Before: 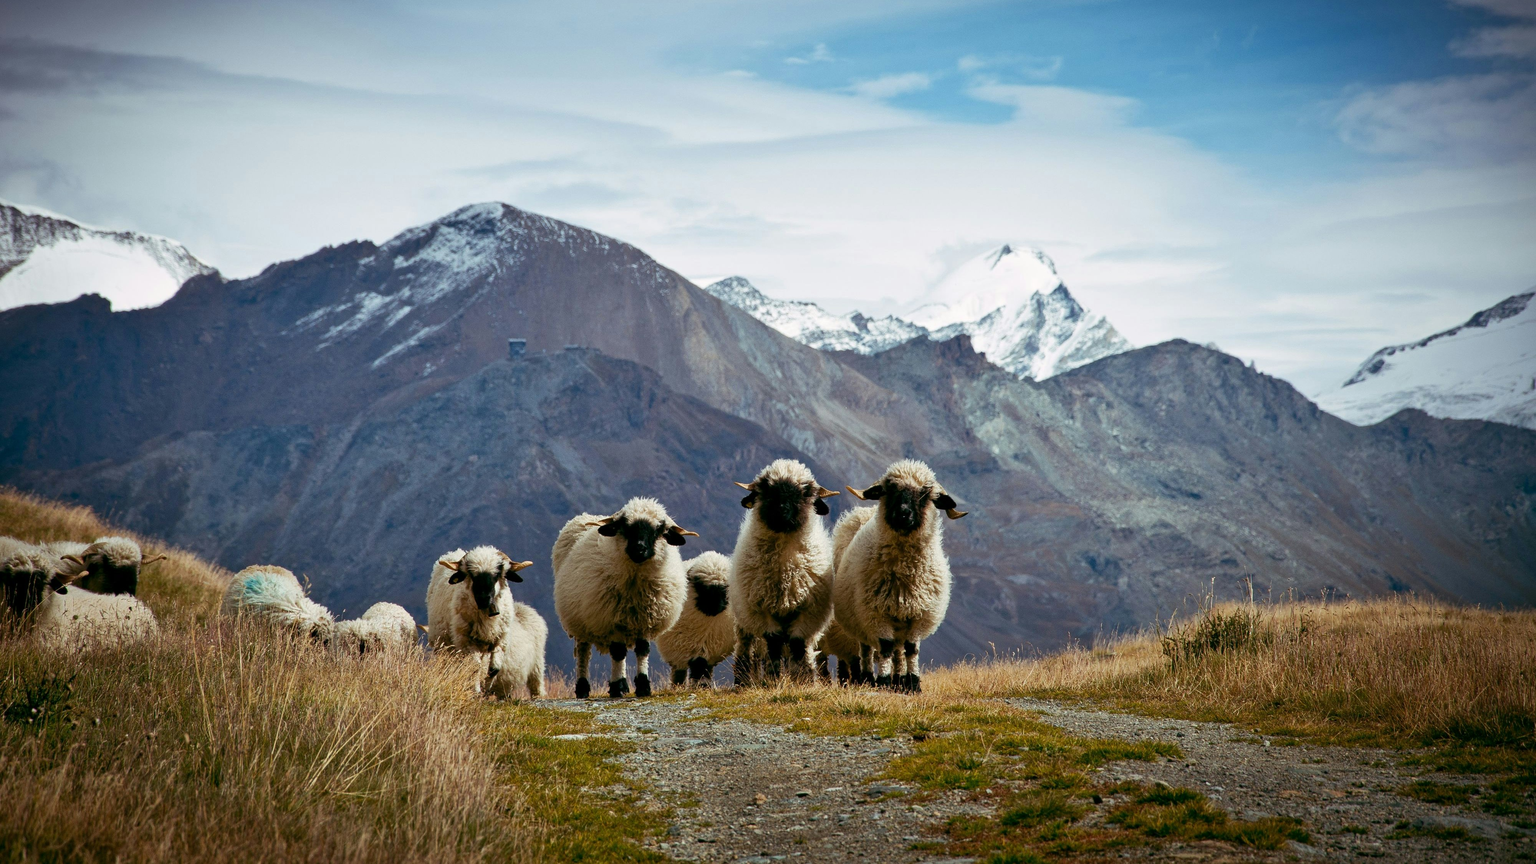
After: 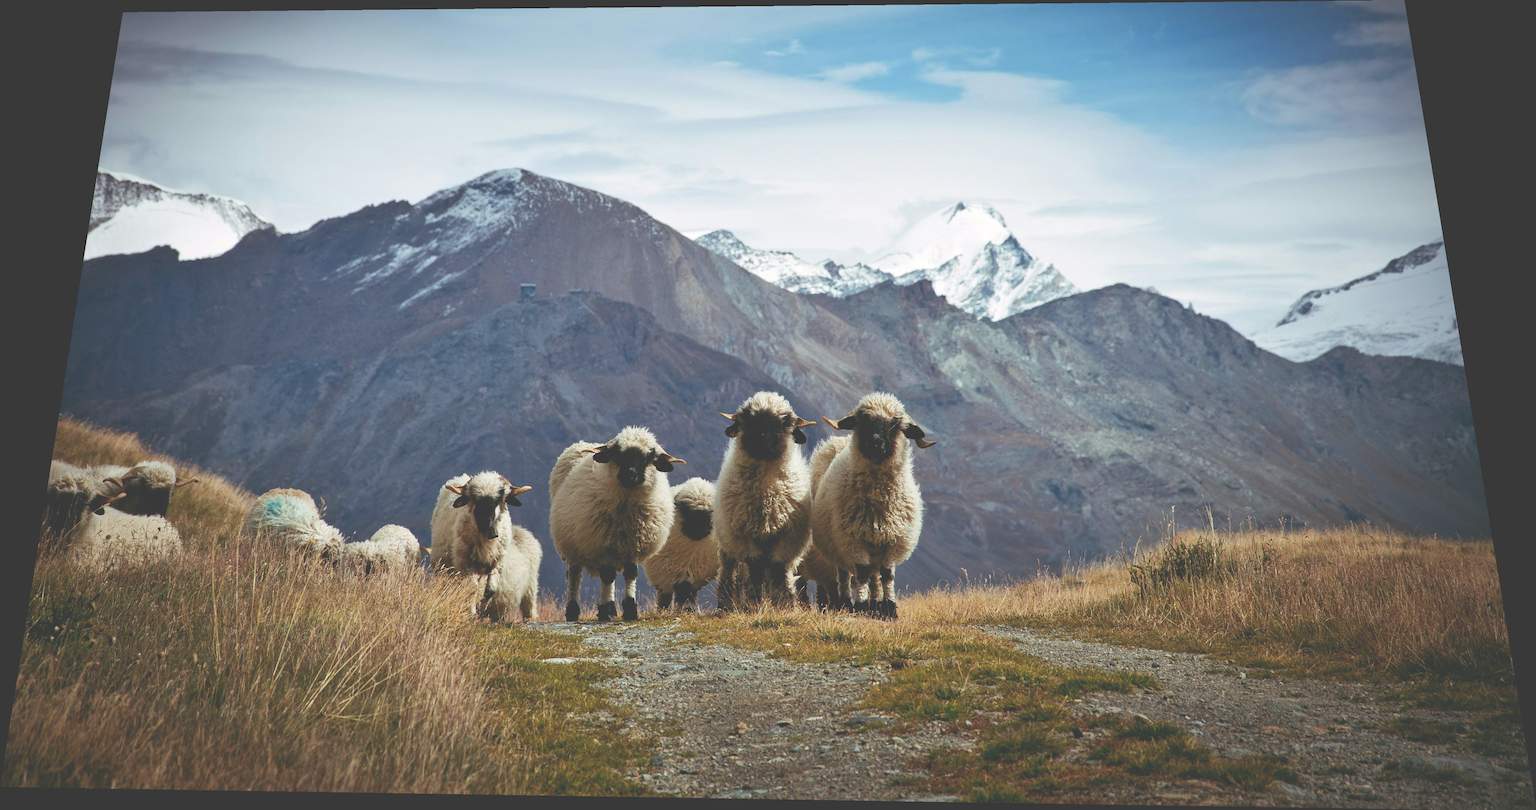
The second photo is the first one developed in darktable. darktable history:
exposure: black level correction -0.041, exposure 0.064 EV, compensate highlight preservation false
rotate and perspective: rotation 0.128°, lens shift (vertical) -0.181, lens shift (horizontal) -0.044, shear 0.001, automatic cropping off
